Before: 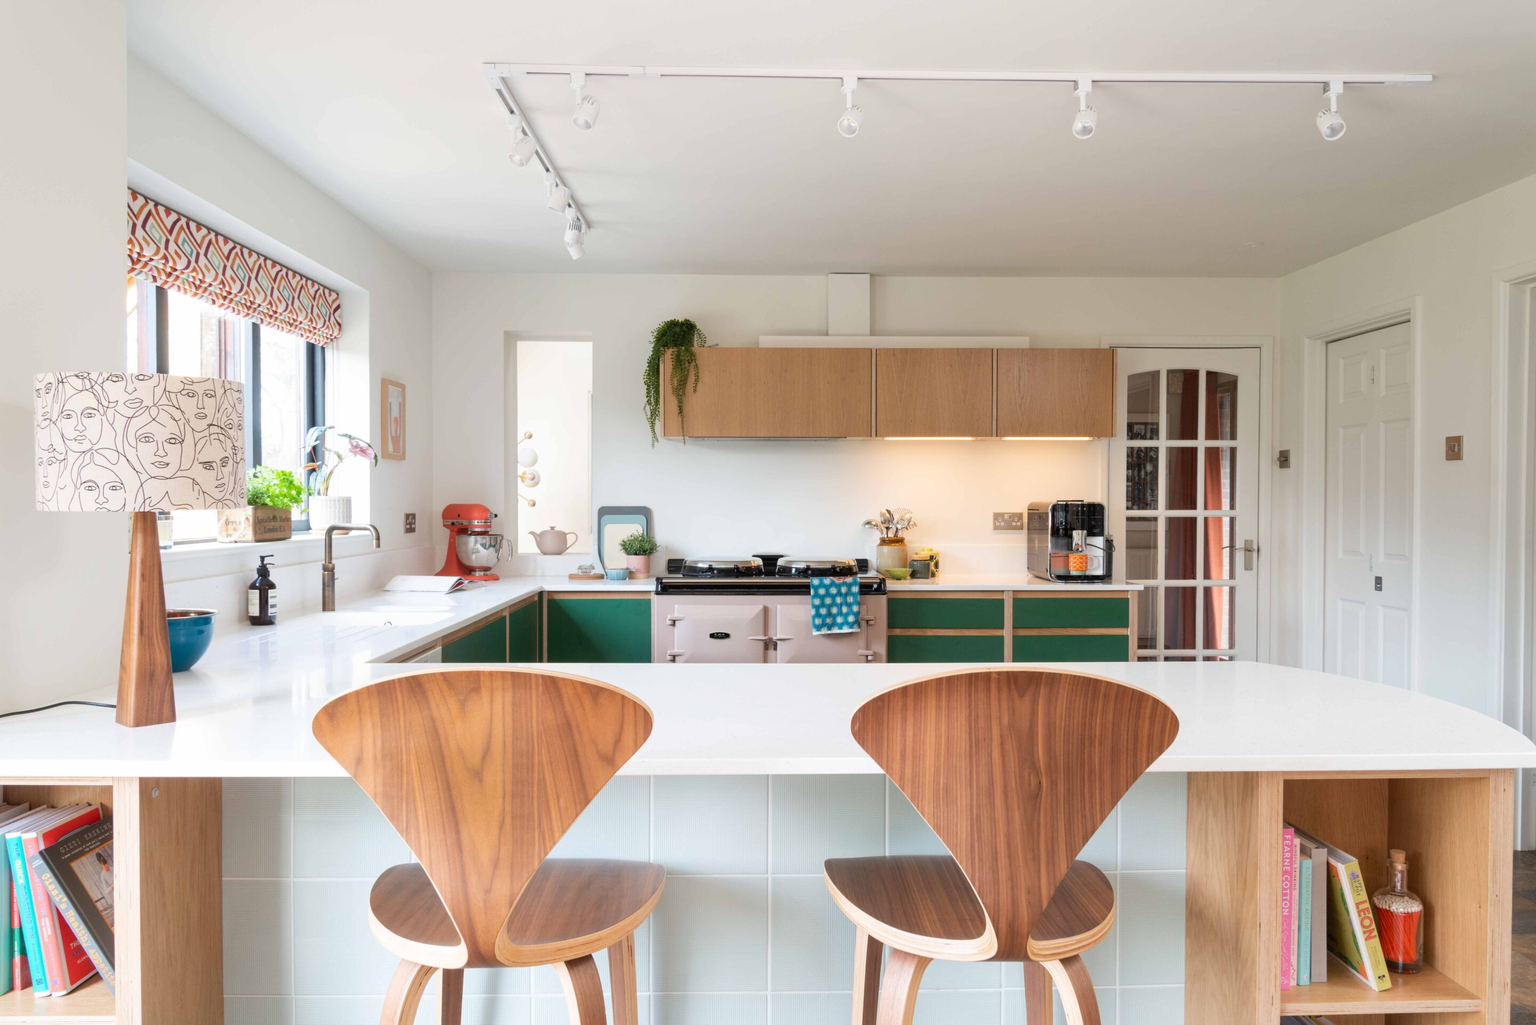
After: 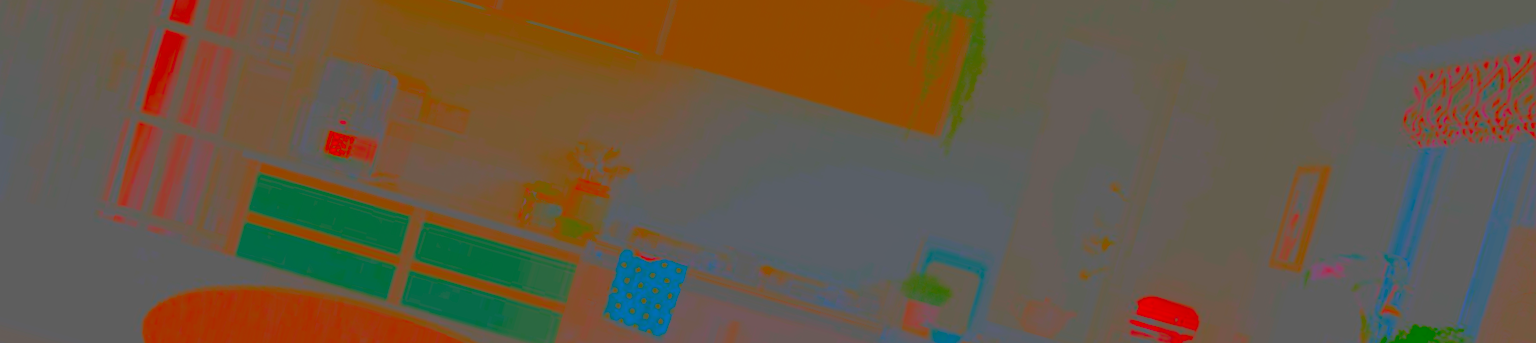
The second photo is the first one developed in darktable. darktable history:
color correction: saturation 1.11
contrast brightness saturation: contrast -0.99, brightness -0.17, saturation 0.75
crop and rotate: angle 16.12°, top 30.835%, bottom 35.653%
